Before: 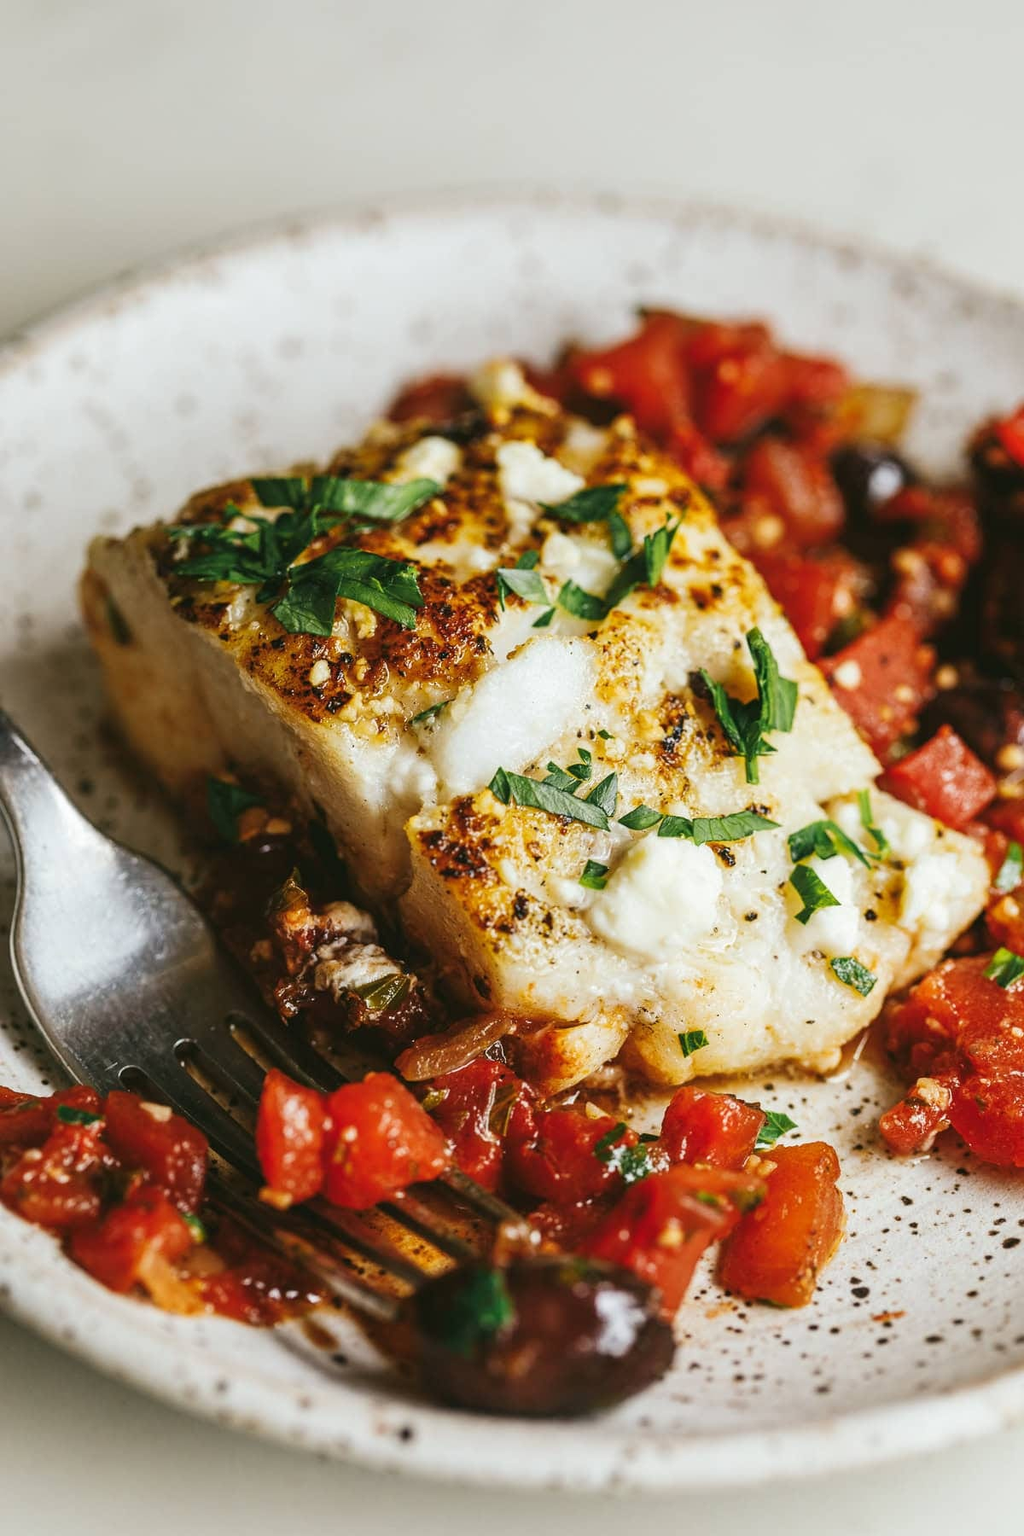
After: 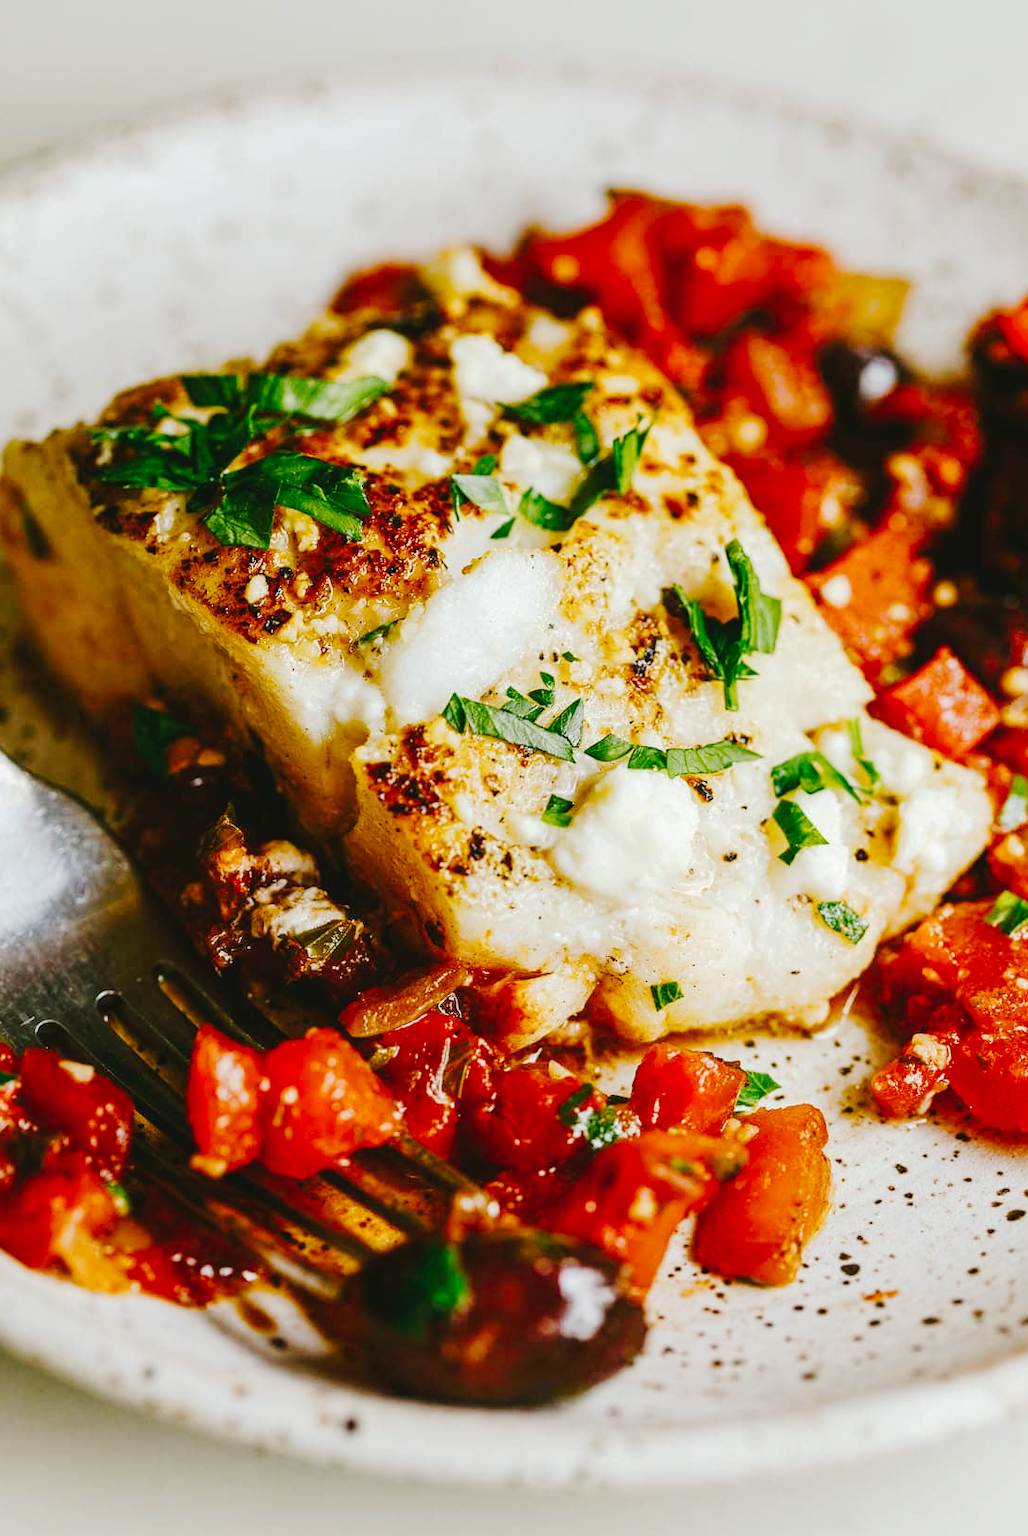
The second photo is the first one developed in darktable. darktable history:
color balance rgb: perceptual saturation grading › global saturation 0.84%, perceptual saturation grading › highlights -17.172%, perceptual saturation grading › mid-tones 33.42%, perceptual saturation grading › shadows 50.302%, global vibrance 20%
crop and rotate: left 8.468%, top 8.943%
tone curve: curves: ch0 [(0, 0) (0.003, 0.026) (0.011, 0.03) (0.025, 0.038) (0.044, 0.046) (0.069, 0.055) (0.1, 0.075) (0.136, 0.114) (0.177, 0.158) (0.224, 0.215) (0.277, 0.296) (0.335, 0.386) (0.399, 0.479) (0.468, 0.568) (0.543, 0.637) (0.623, 0.707) (0.709, 0.773) (0.801, 0.834) (0.898, 0.896) (1, 1)], preserve colors none
